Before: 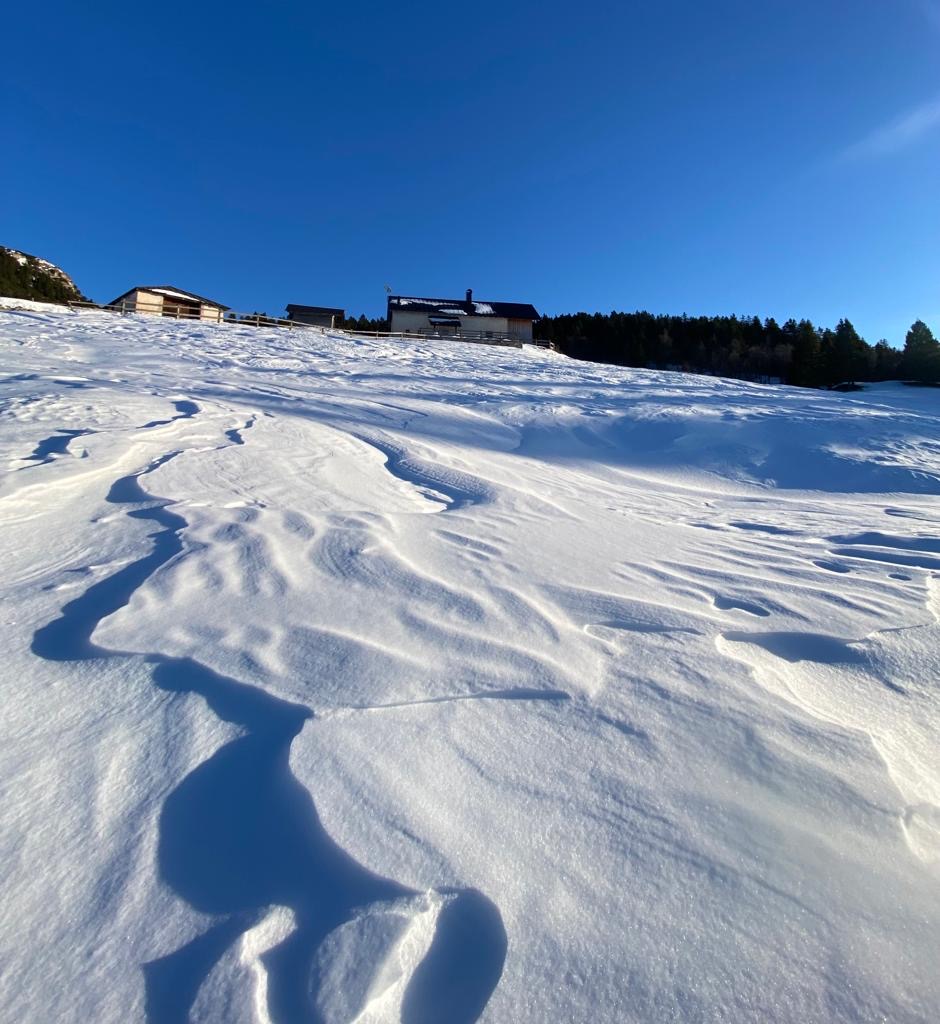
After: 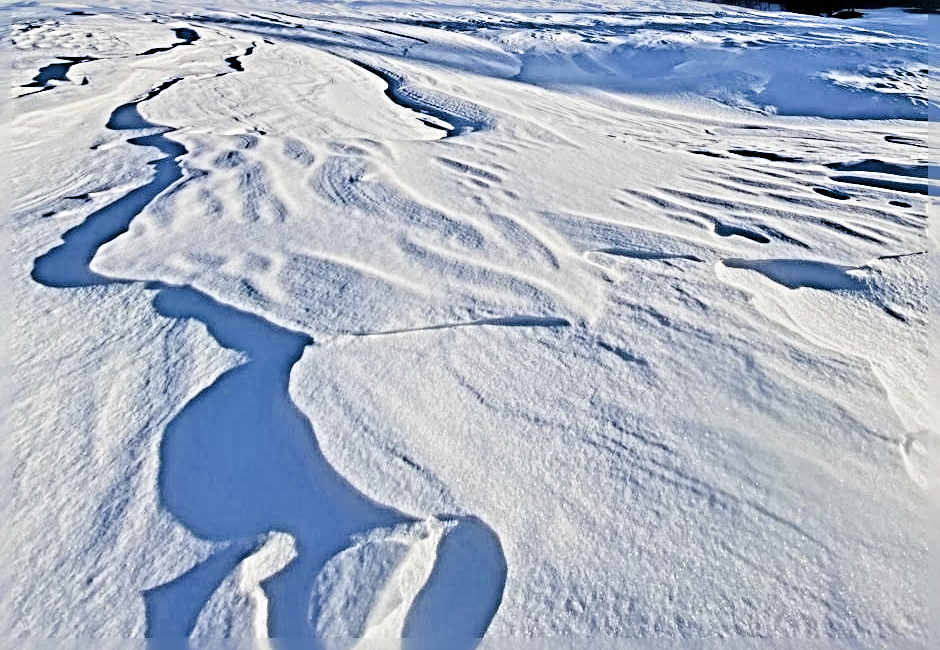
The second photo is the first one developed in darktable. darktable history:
exposure: exposure 0.636 EV, compensate highlight preservation false
crop and rotate: top 36.435%
sharpen: radius 6.3, amount 1.8, threshold 0
filmic rgb: black relative exposure -7.65 EV, white relative exposure 4.56 EV, hardness 3.61
tone equalizer: -7 EV 0.15 EV, -6 EV 0.6 EV, -5 EV 1.15 EV, -4 EV 1.33 EV, -3 EV 1.15 EV, -2 EV 0.6 EV, -1 EV 0.15 EV, mask exposure compensation -0.5 EV
color zones: curves: ch0 [(0, 0.5) (0.125, 0.4) (0.25, 0.5) (0.375, 0.4) (0.5, 0.4) (0.625, 0.6) (0.75, 0.6) (0.875, 0.5)]; ch1 [(0, 0.35) (0.125, 0.45) (0.25, 0.35) (0.375, 0.35) (0.5, 0.35) (0.625, 0.35) (0.75, 0.45) (0.875, 0.35)]; ch2 [(0, 0.6) (0.125, 0.5) (0.25, 0.5) (0.375, 0.6) (0.5, 0.6) (0.625, 0.5) (0.75, 0.5) (0.875, 0.5)]
